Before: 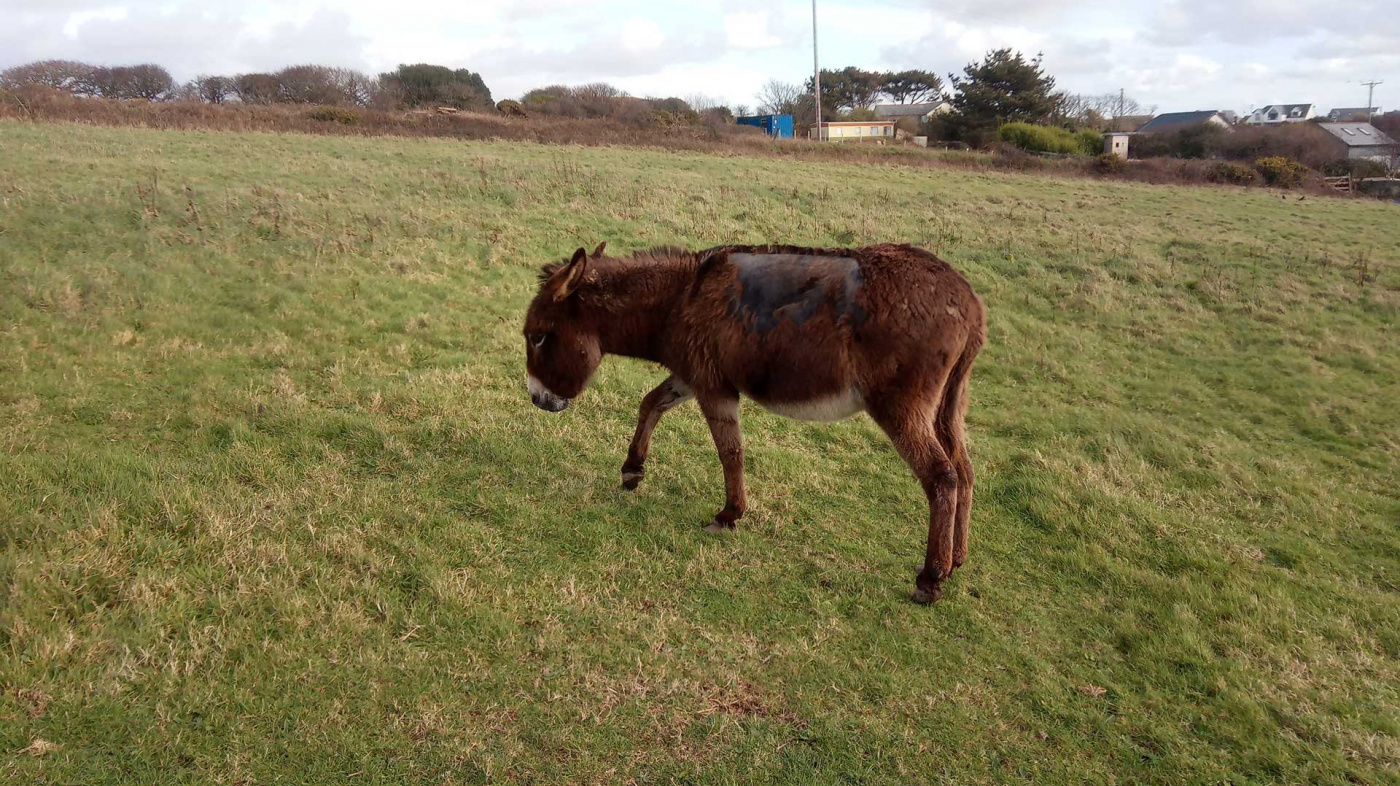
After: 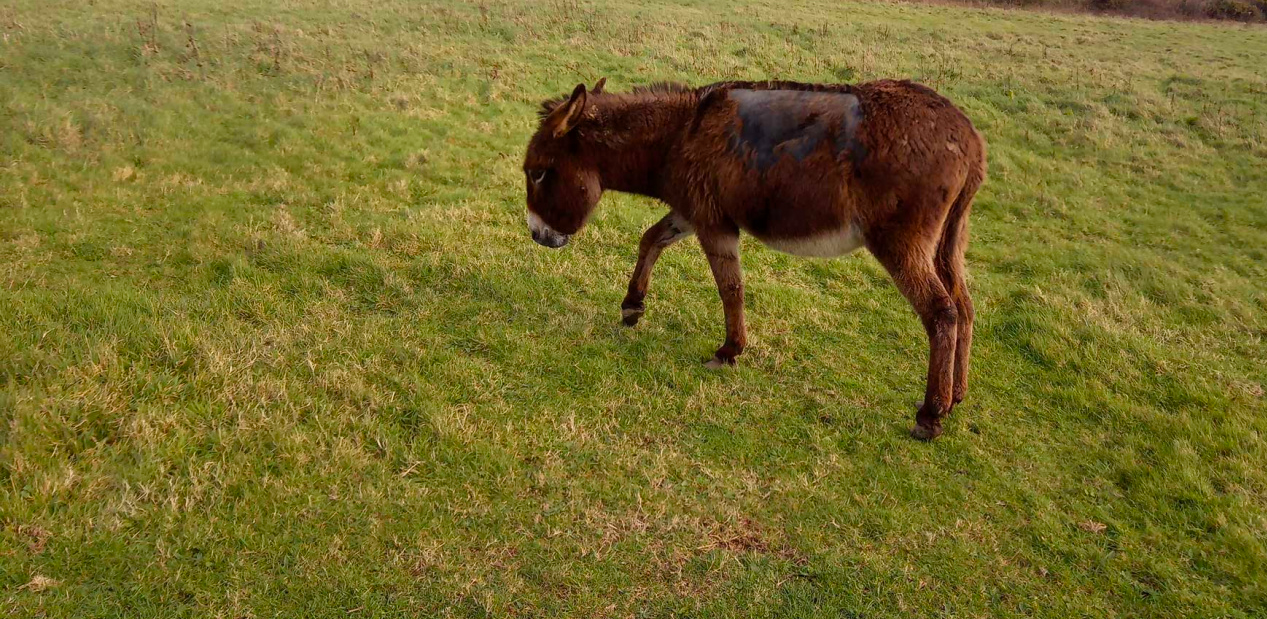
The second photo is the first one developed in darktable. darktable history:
crop: top 20.916%, right 9.437%, bottom 0.316%
color balance rgb: perceptual saturation grading › global saturation 20%, global vibrance 20%
